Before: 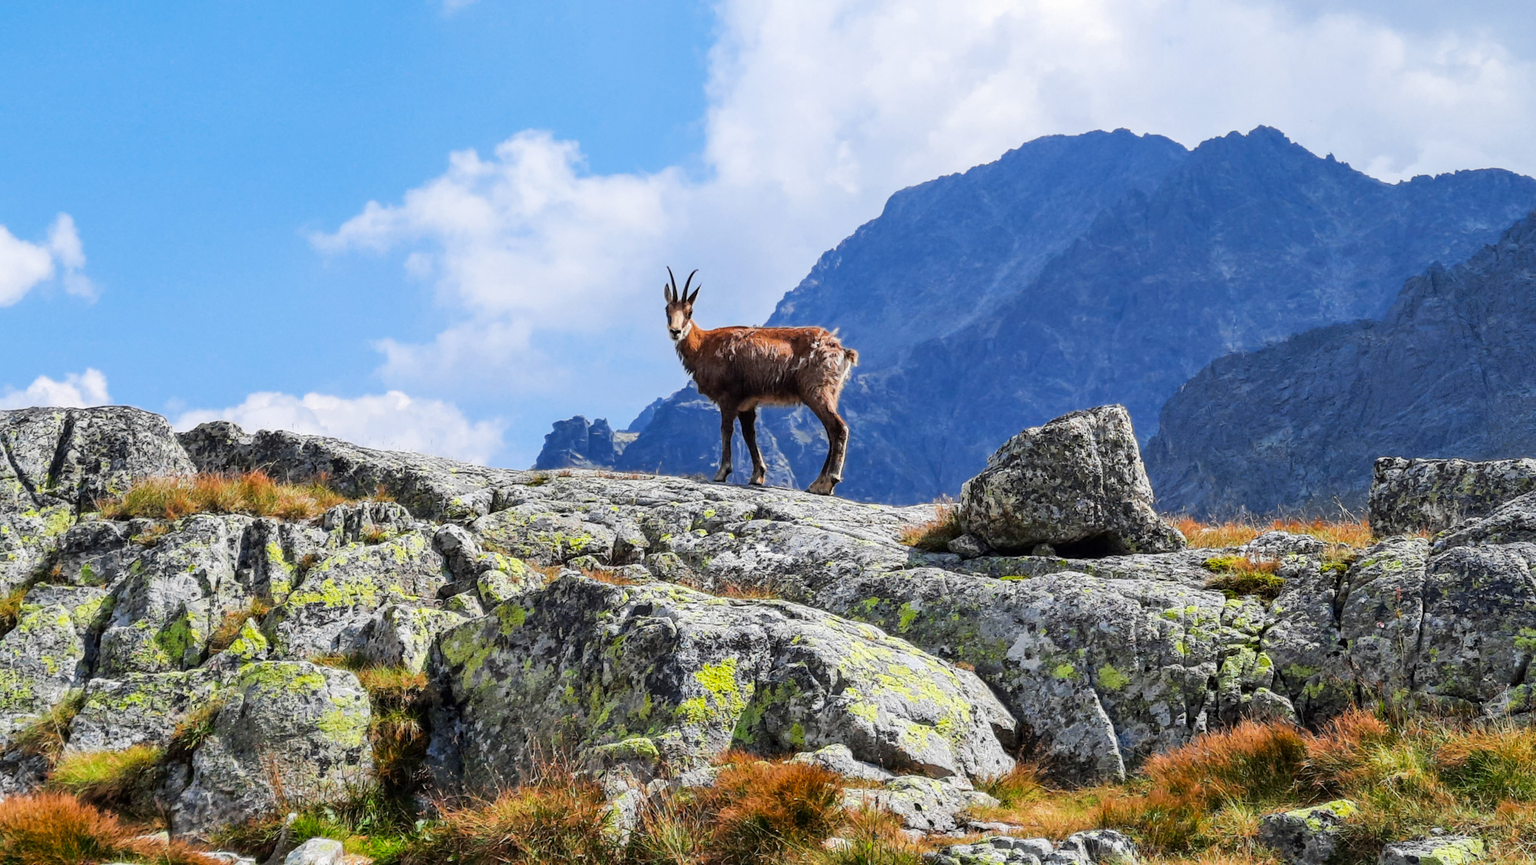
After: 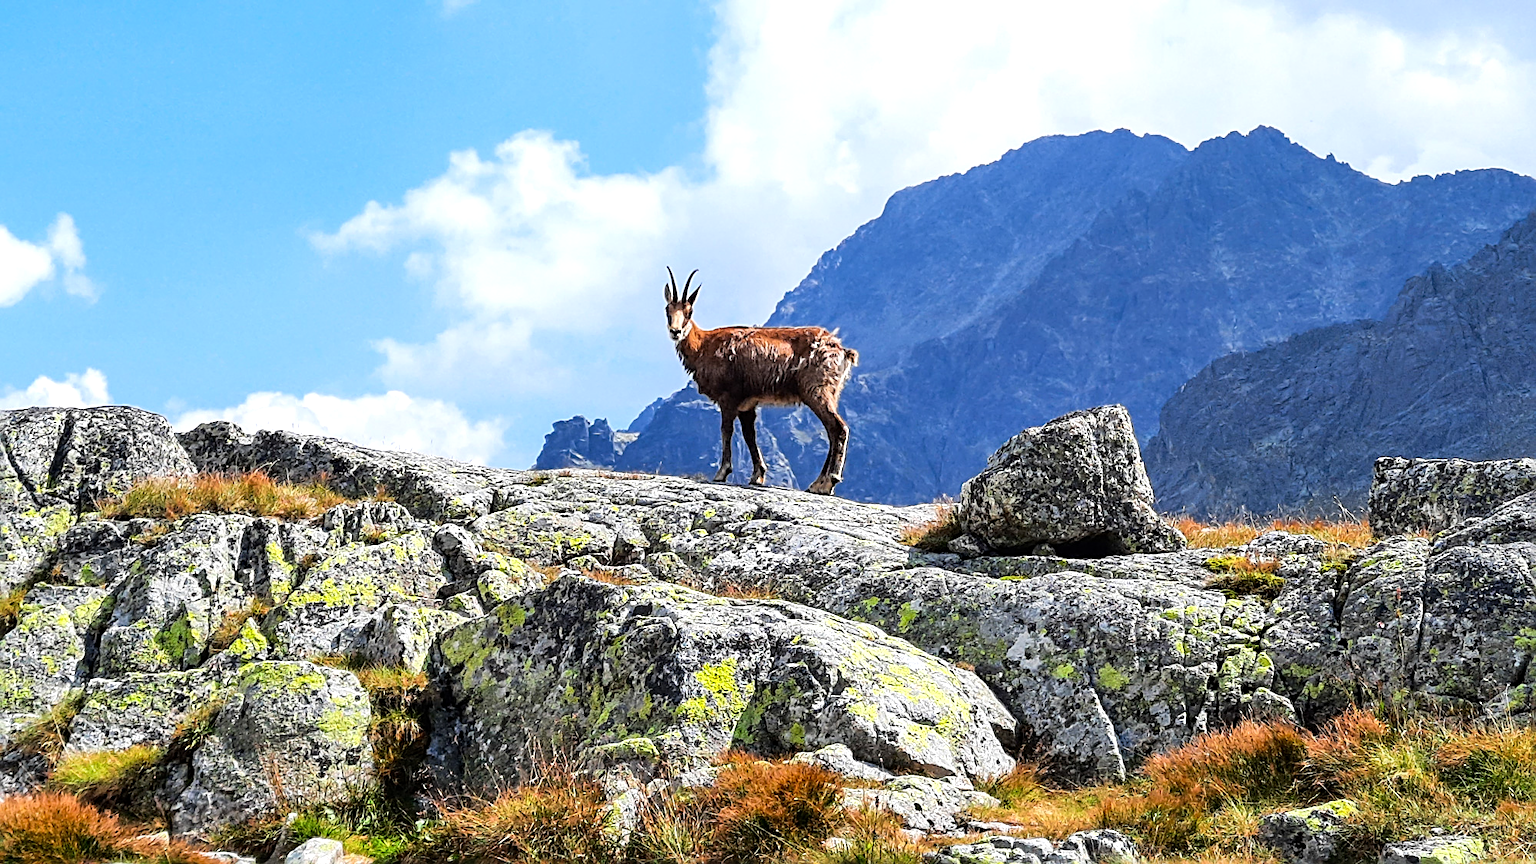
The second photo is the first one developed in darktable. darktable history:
tone equalizer: -8 EV -0.453 EV, -7 EV -0.419 EV, -6 EV -0.314 EV, -5 EV -0.244 EV, -3 EV 0.256 EV, -2 EV 0.355 EV, -1 EV 0.373 EV, +0 EV 0.444 EV, mask exposure compensation -0.507 EV
sharpen: radius 2.551, amount 0.641
